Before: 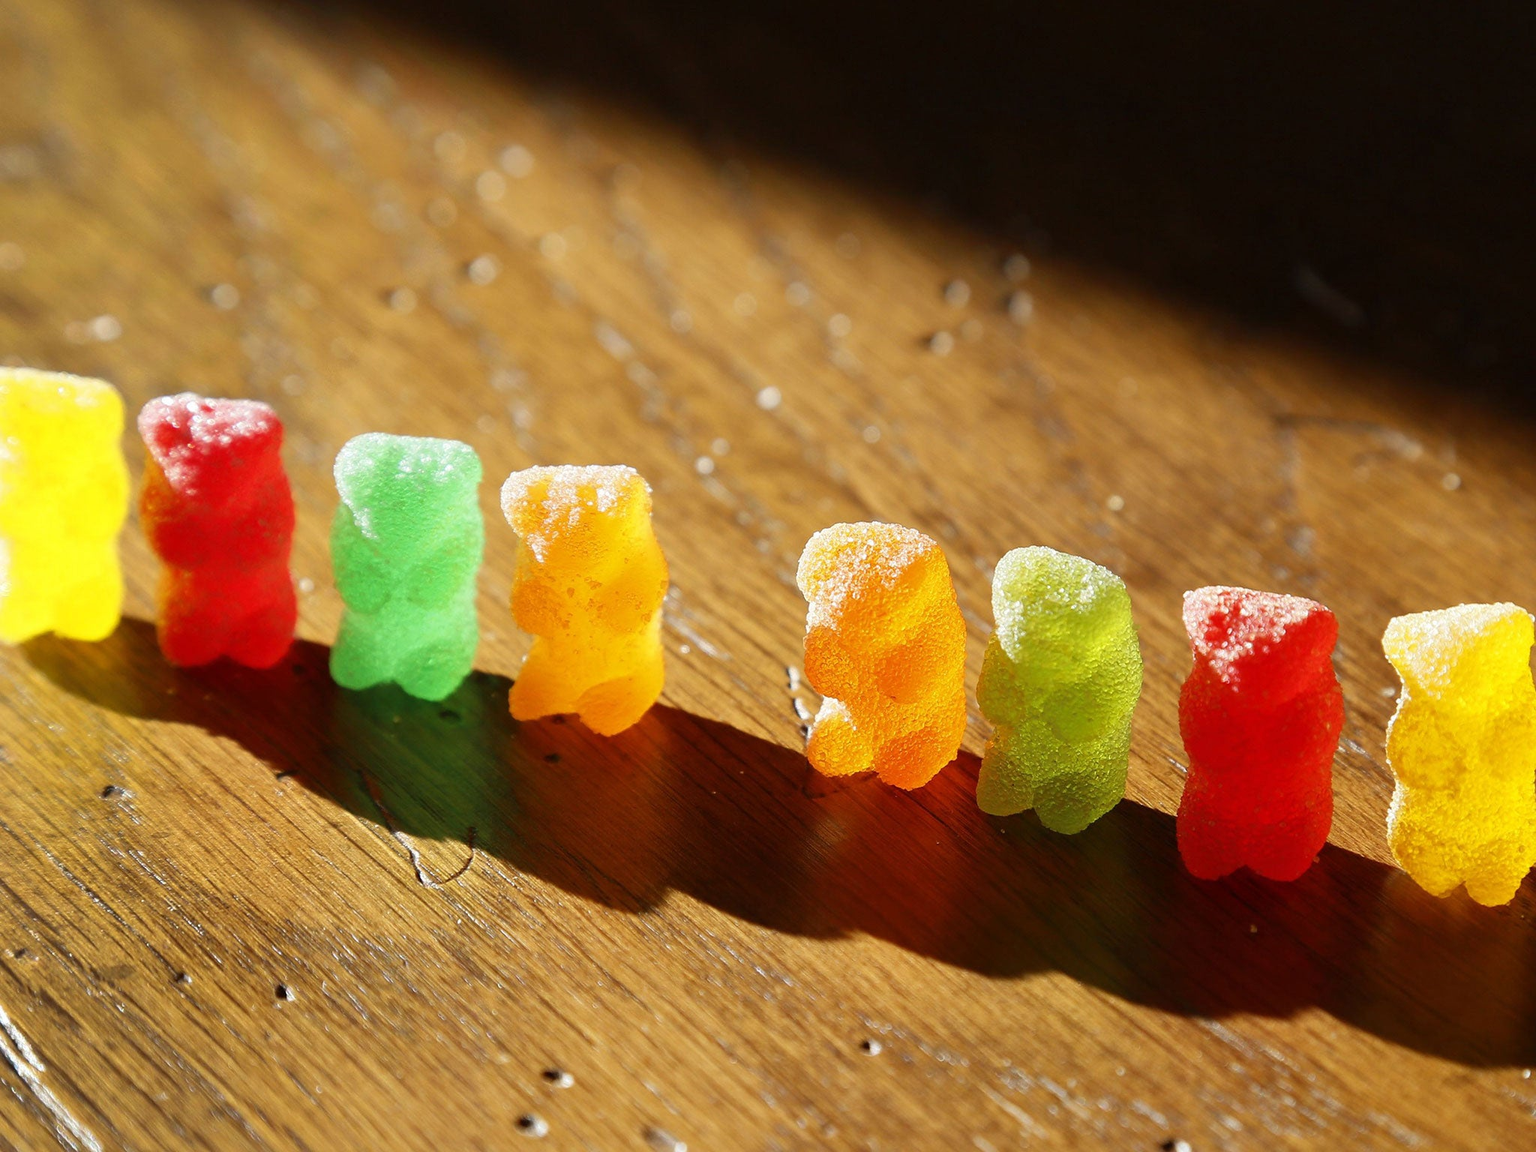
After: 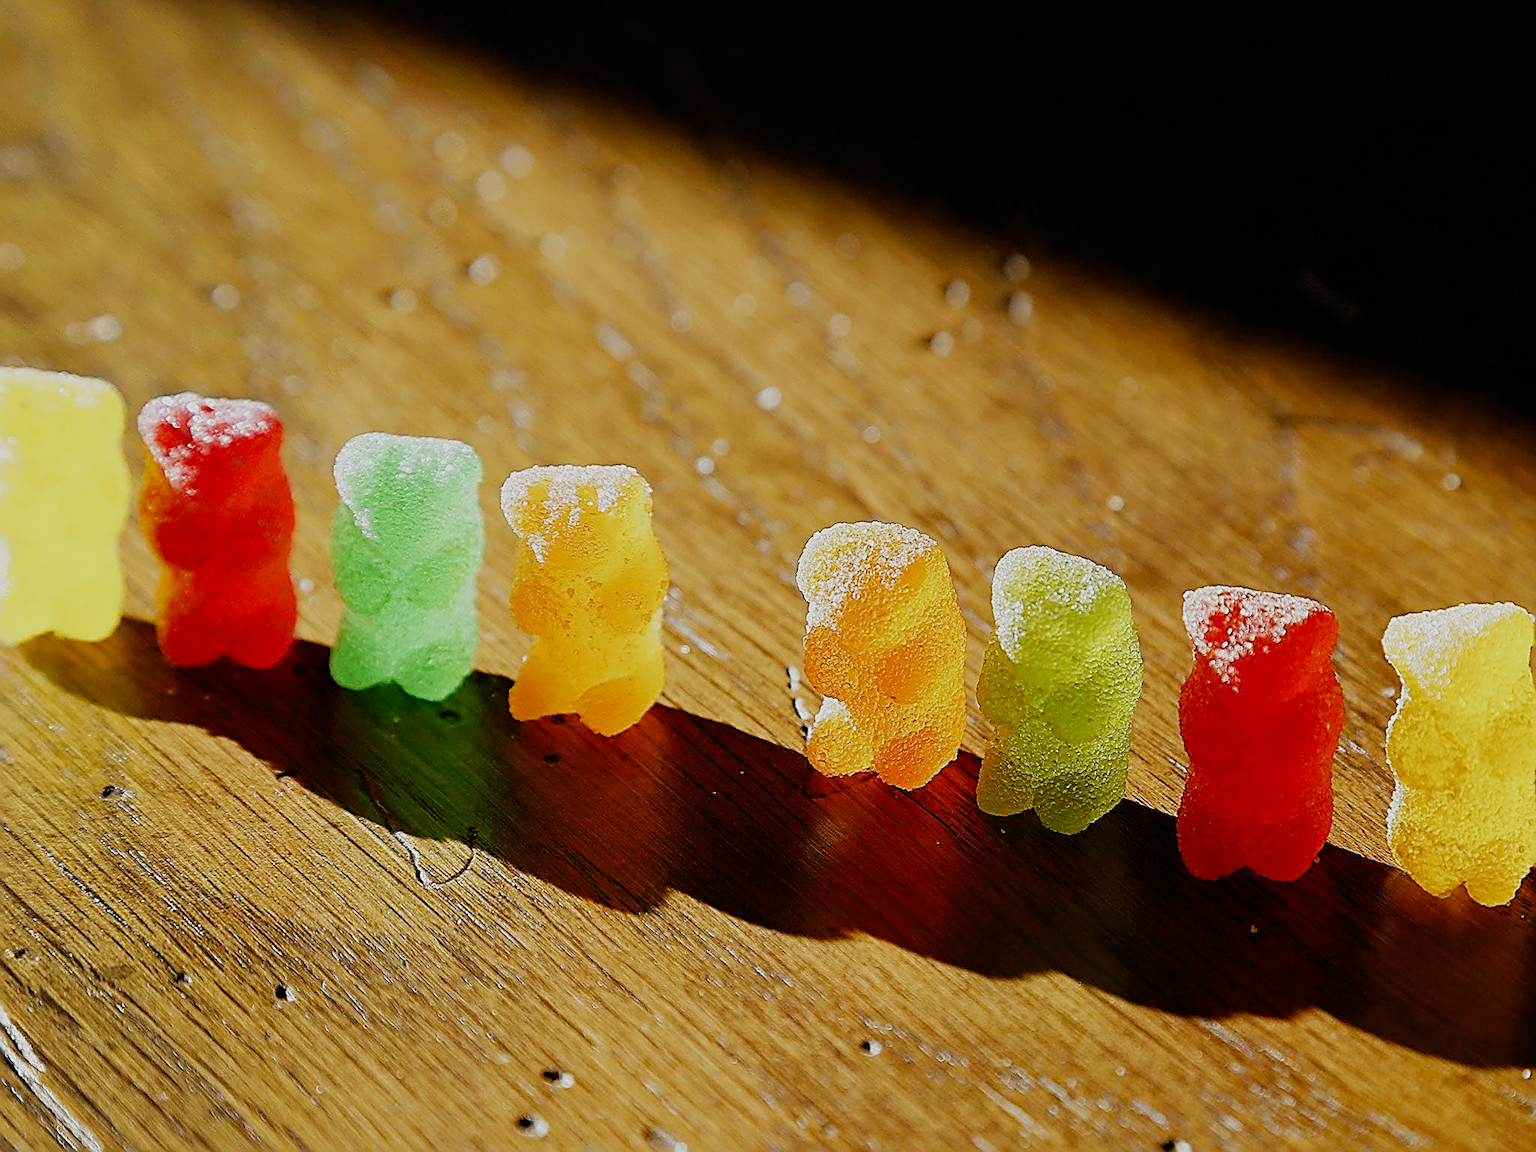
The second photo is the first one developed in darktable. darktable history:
filmic rgb: black relative exposure -7.65 EV, white relative exposure 4.56 EV, hardness 3.61, contrast 0.99, add noise in highlights 0, preserve chrominance no, color science v3 (2019), use custom middle-gray values true, iterations of high-quality reconstruction 10, contrast in highlights soft
sharpen: amount 1.858
haze removal: compatibility mode true, adaptive false
